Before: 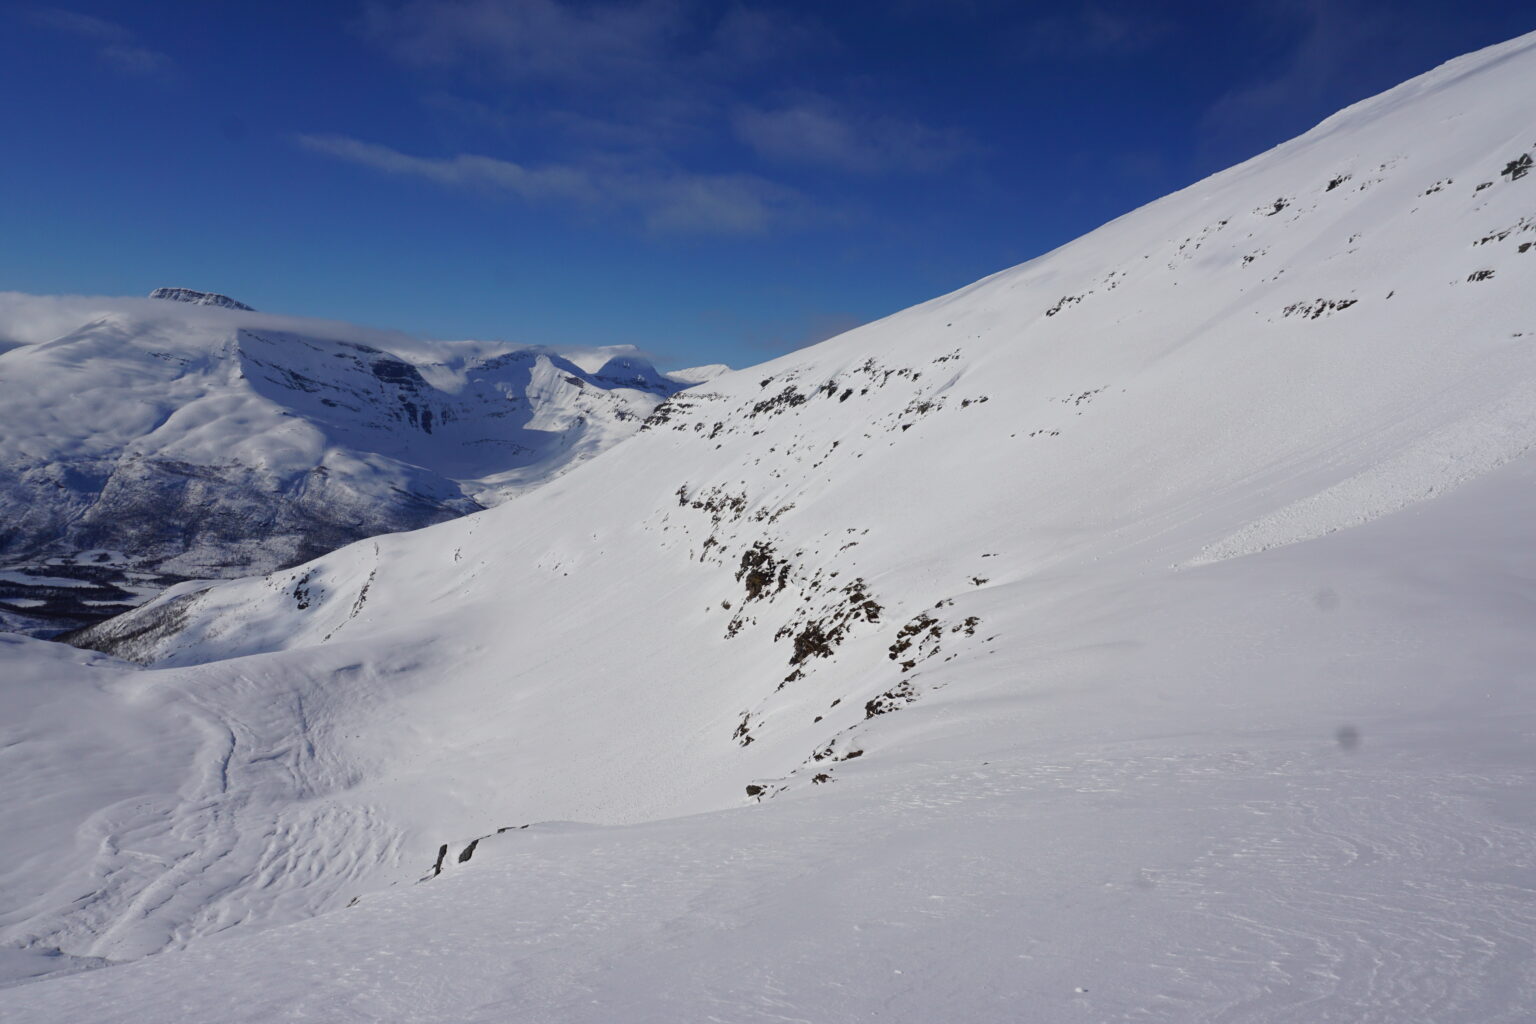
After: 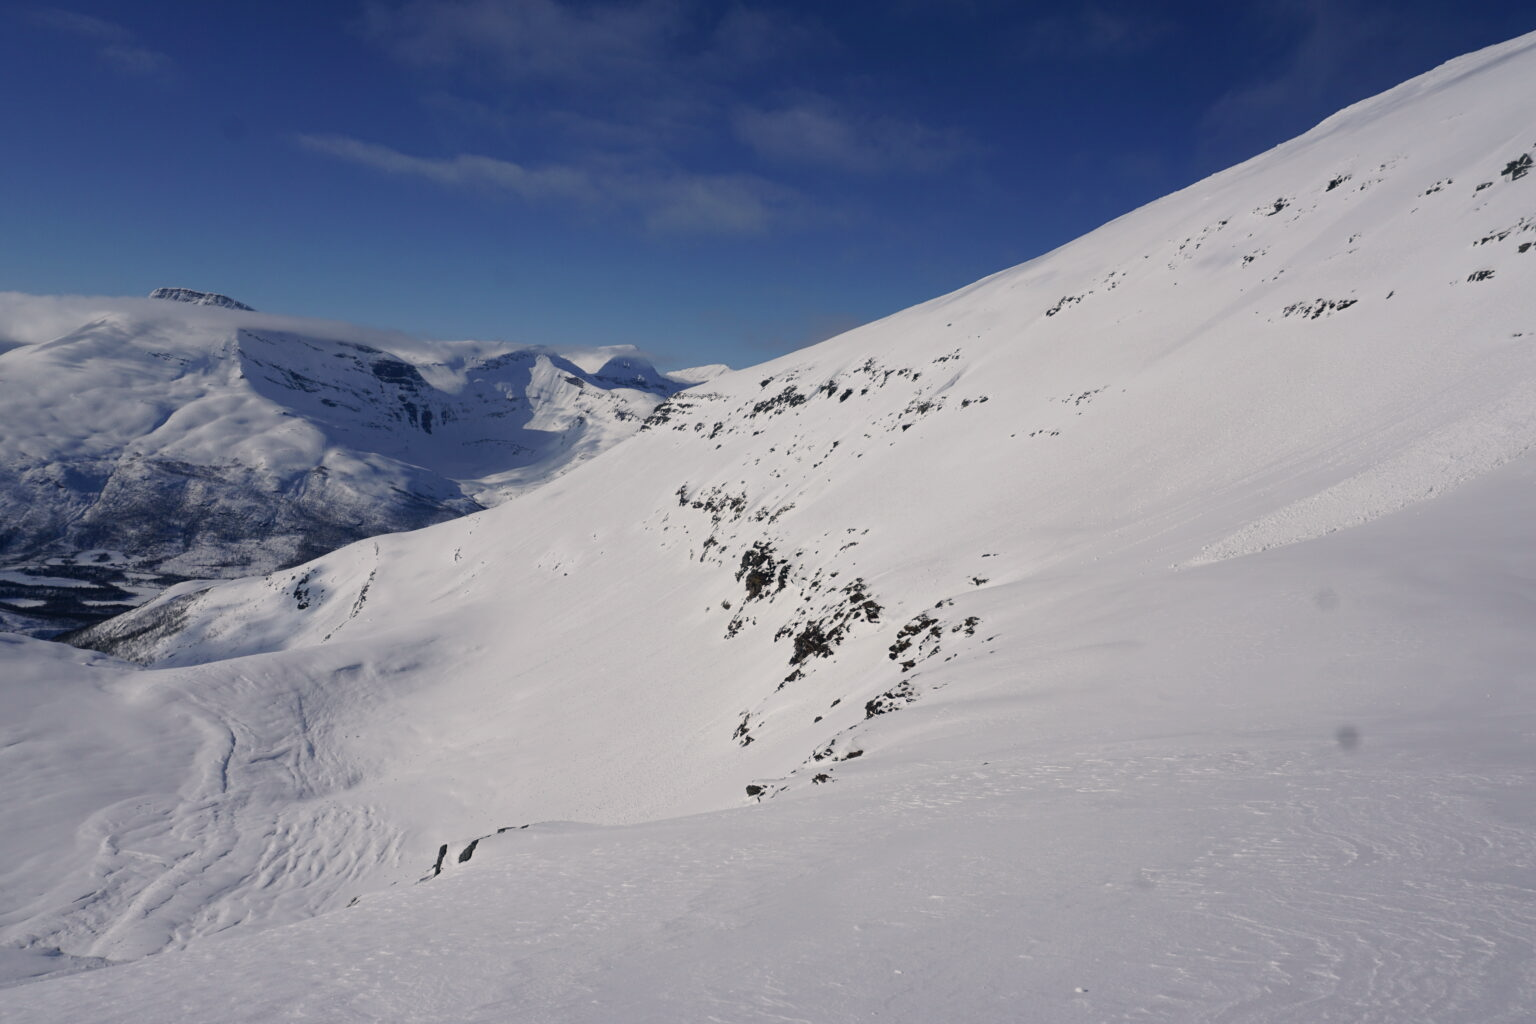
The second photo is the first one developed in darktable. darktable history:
color correction: highlights a* 2.82, highlights b* 5.02, shadows a* -2.47, shadows b* -4.83, saturation 0.786
